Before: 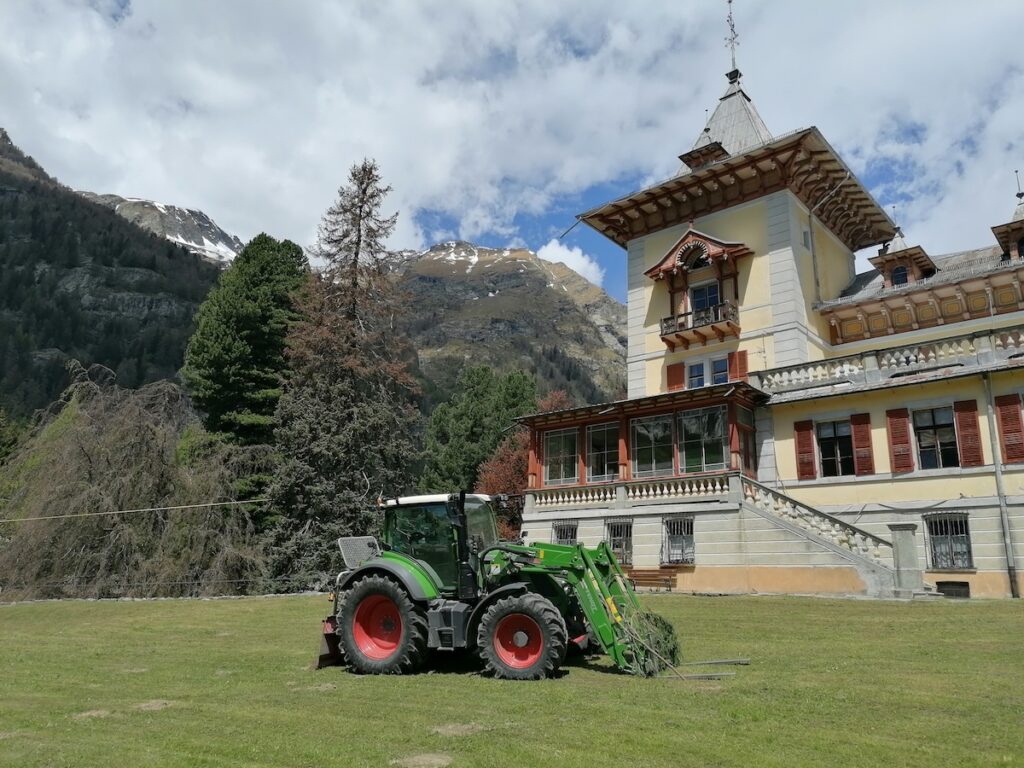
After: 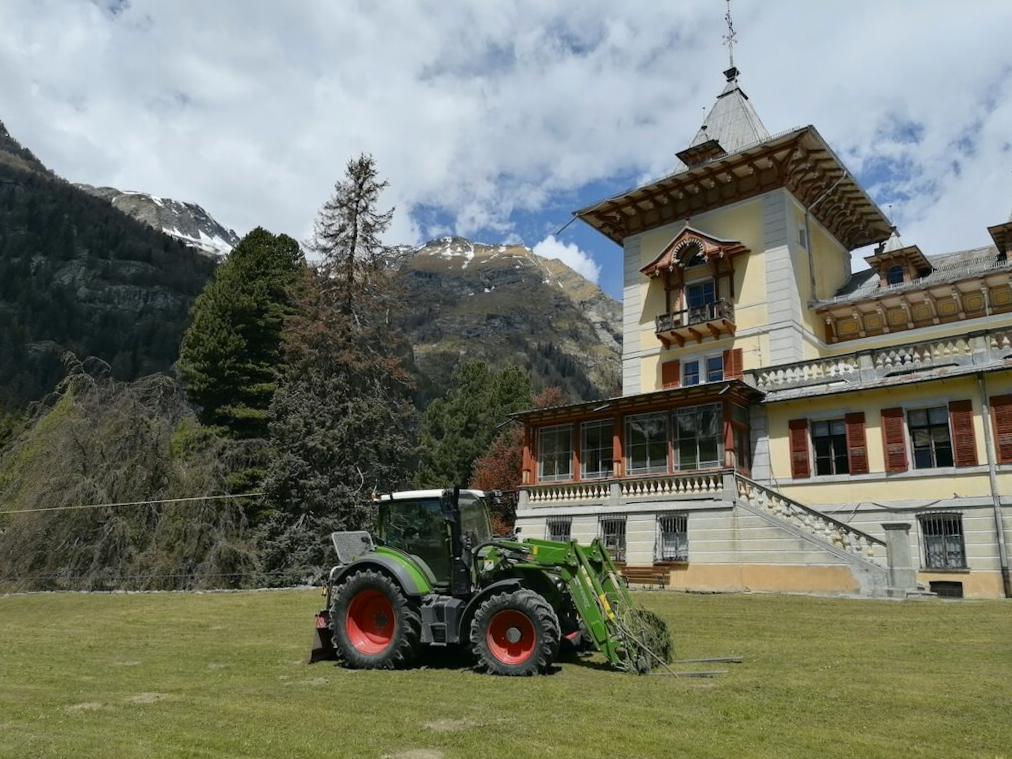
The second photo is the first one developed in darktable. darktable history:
local contrast: mode bilateral grid, contrast 100, coarseness 100, detail 91%, midtone range 0.2
color zones: curves: ch0 [(0.25, 0.5) (0.428, 0.473) (0.75, 0.5)]; ch1 [(0.243, 0.479) (0.398, 0.452) (0.75, 0.5)]
tone curve: curves: ch0 [(0, 0) (0.227, 0.17) (0.766, 0.774) (1, 1)]; ch1 [(0, 0) (0.114, 0.127) (0.437, 0.452) (0.498, 0.495) (0.579, 0.576) (1, 1)]; ch2 [(0, 0) (0.233, 0.259) (0.493, 0.492) (0.568, 0.579) (1, 1)], color space Lab, independent channels, preserve colors none
crop and rotate: angle -0.488°
